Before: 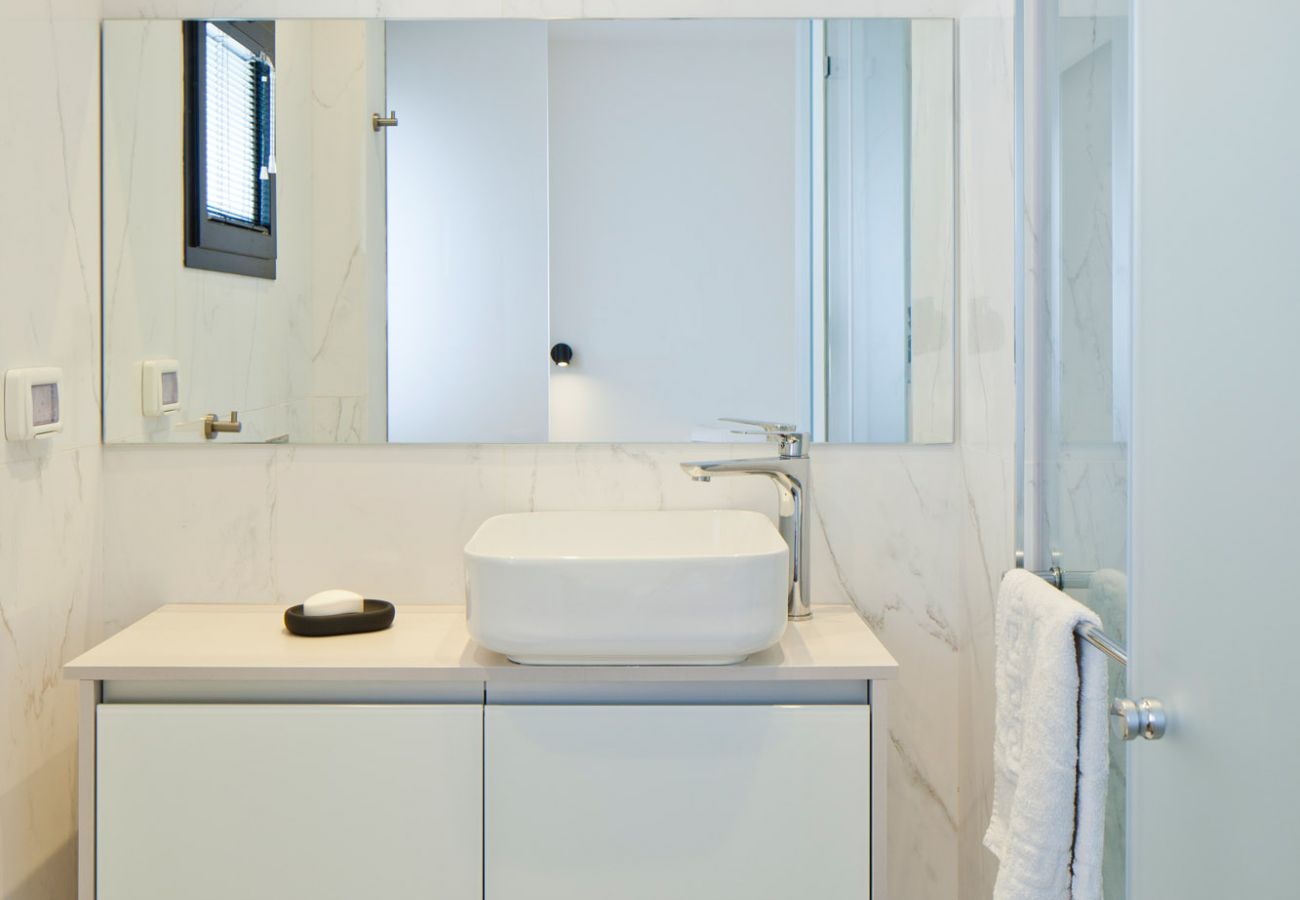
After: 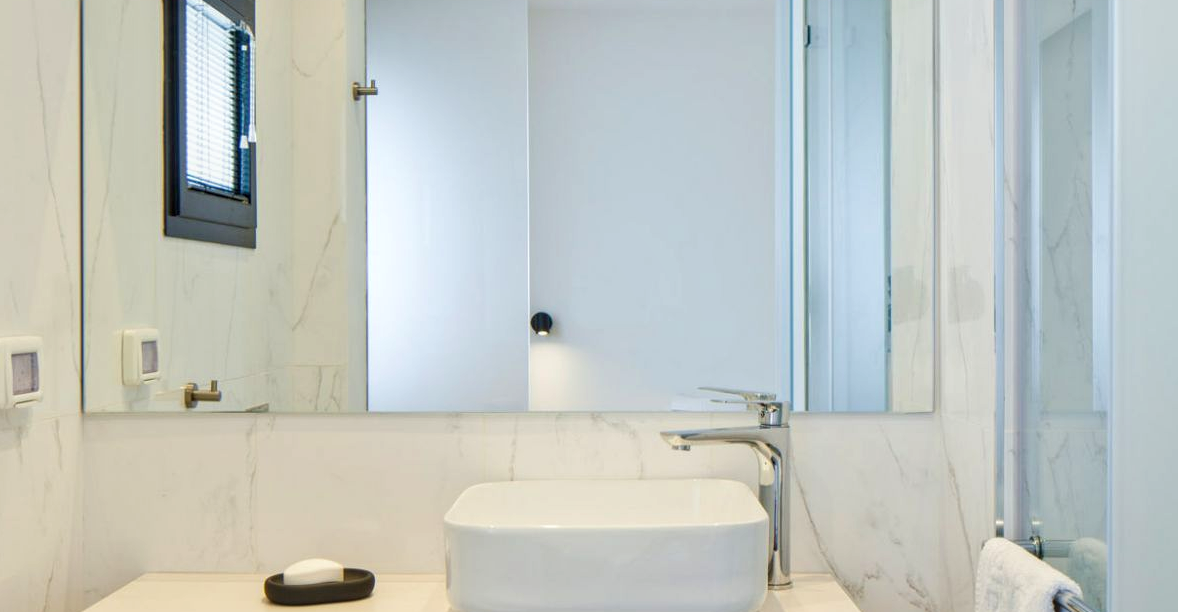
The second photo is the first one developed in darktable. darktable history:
velvia: strength 15.47%
color calibration: illuminant same as pipeline (D50), adaptation none (bypass), x 0.332, y 0.333, temperature 5008.93 K
crop: left 1.576%, top 3.457%, right 7.744%, bottom 28.503%
color correction: highlights b* 0.066, saturation 0.982
local contrast: on, module defaults
contrast brightness saturation: contrast 0.035, brightness -0.033
